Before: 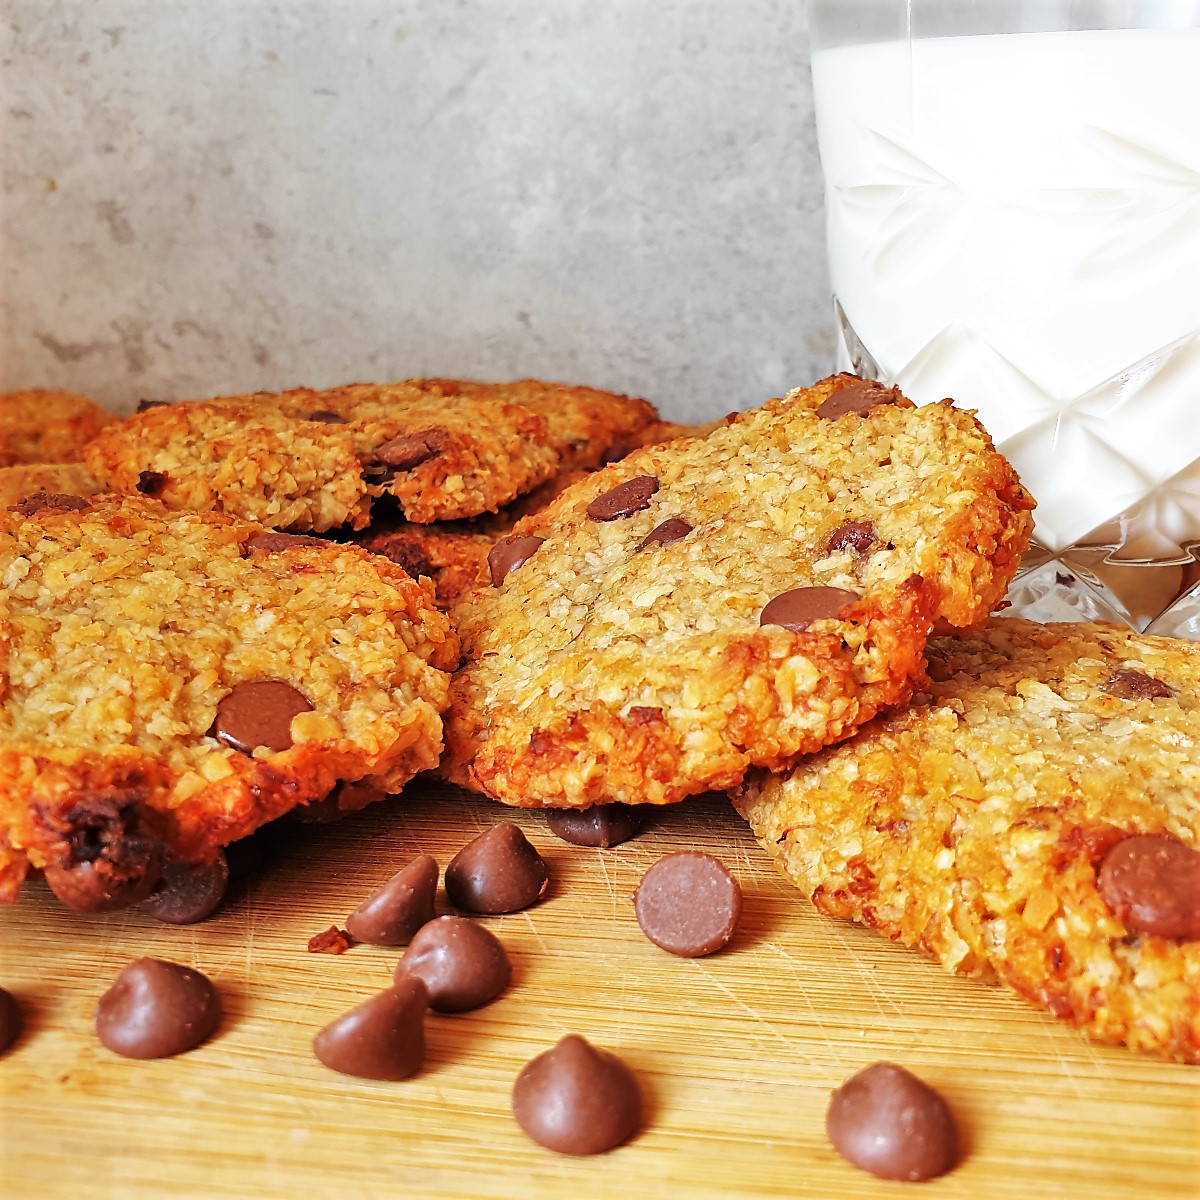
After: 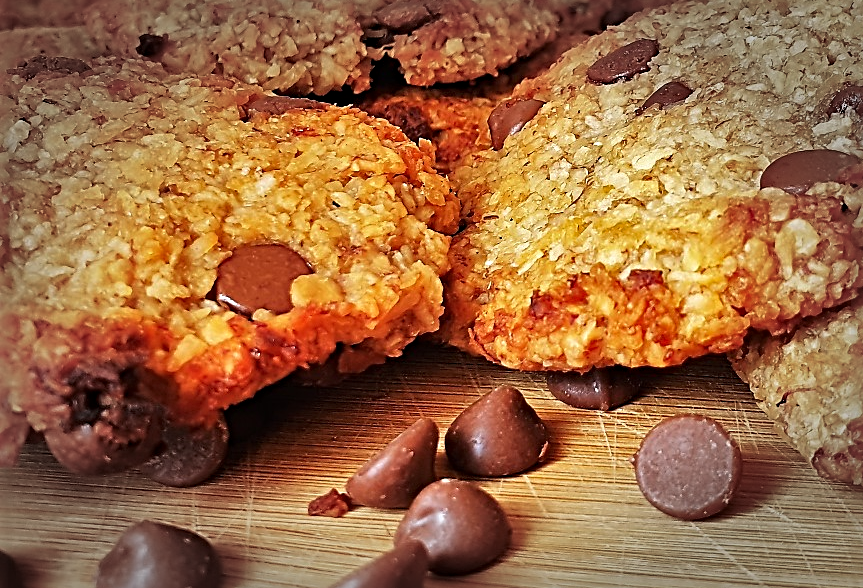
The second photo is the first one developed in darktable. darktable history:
crop: top 36.471%, right 28.069%, bottom 14.486%
shadows and highlights: radius 117.17, shadows 42.15, highlights -62.38, soften with gaussian
sharpen: radius 4.841
vignetting: fall-off start 66.6%, fall-off radius 39.69%, automatic ratio true, width/height ratio 0.676
